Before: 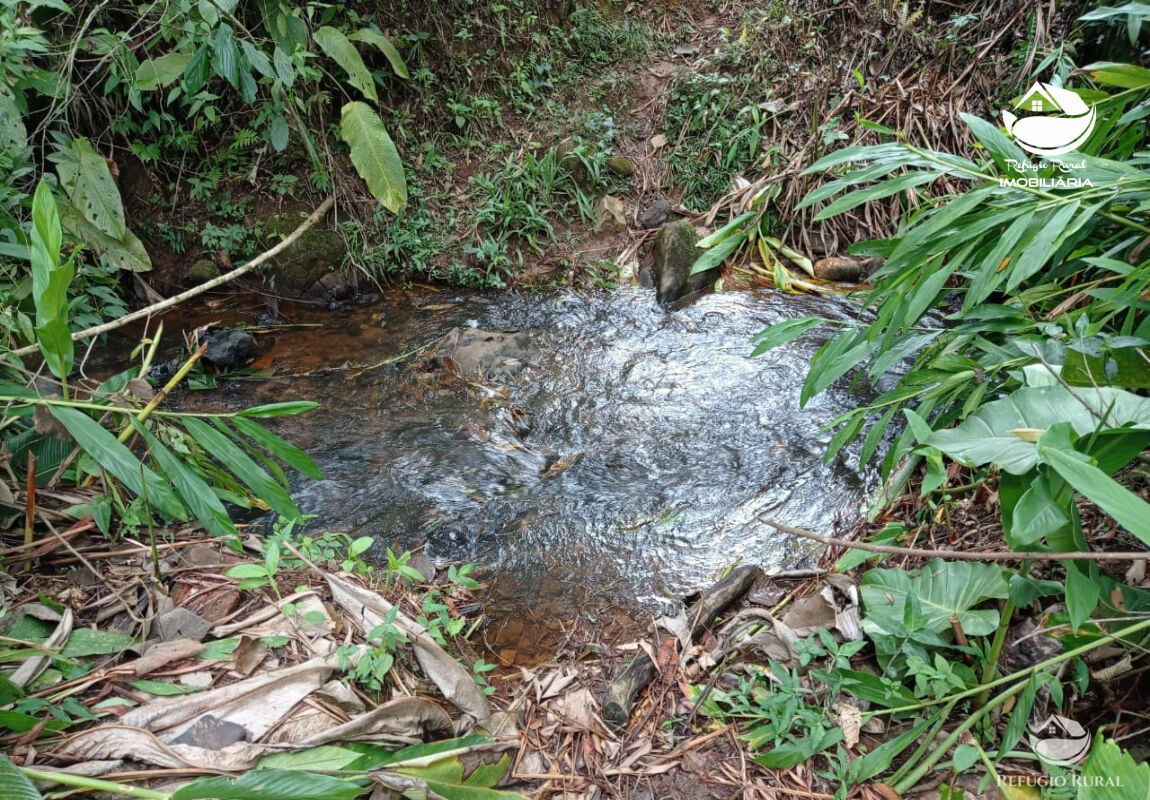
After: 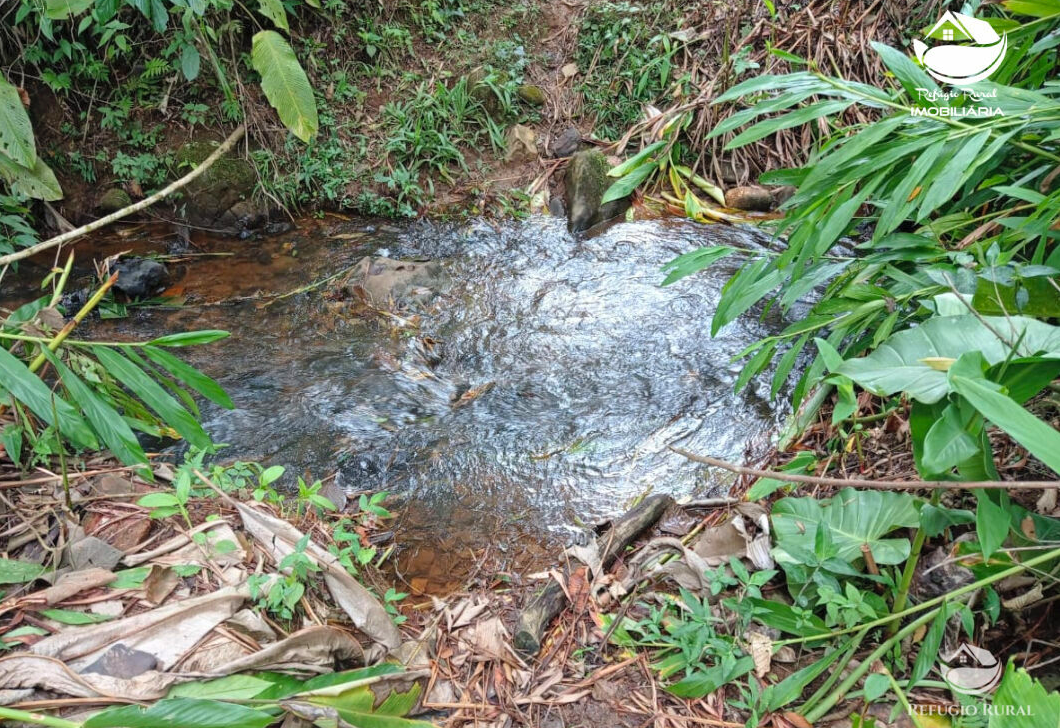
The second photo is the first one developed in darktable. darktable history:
crop and rotate: left 7.768%, top 8.961%
contrast brightness saturation: brightness 0.086, saturation 0.194
